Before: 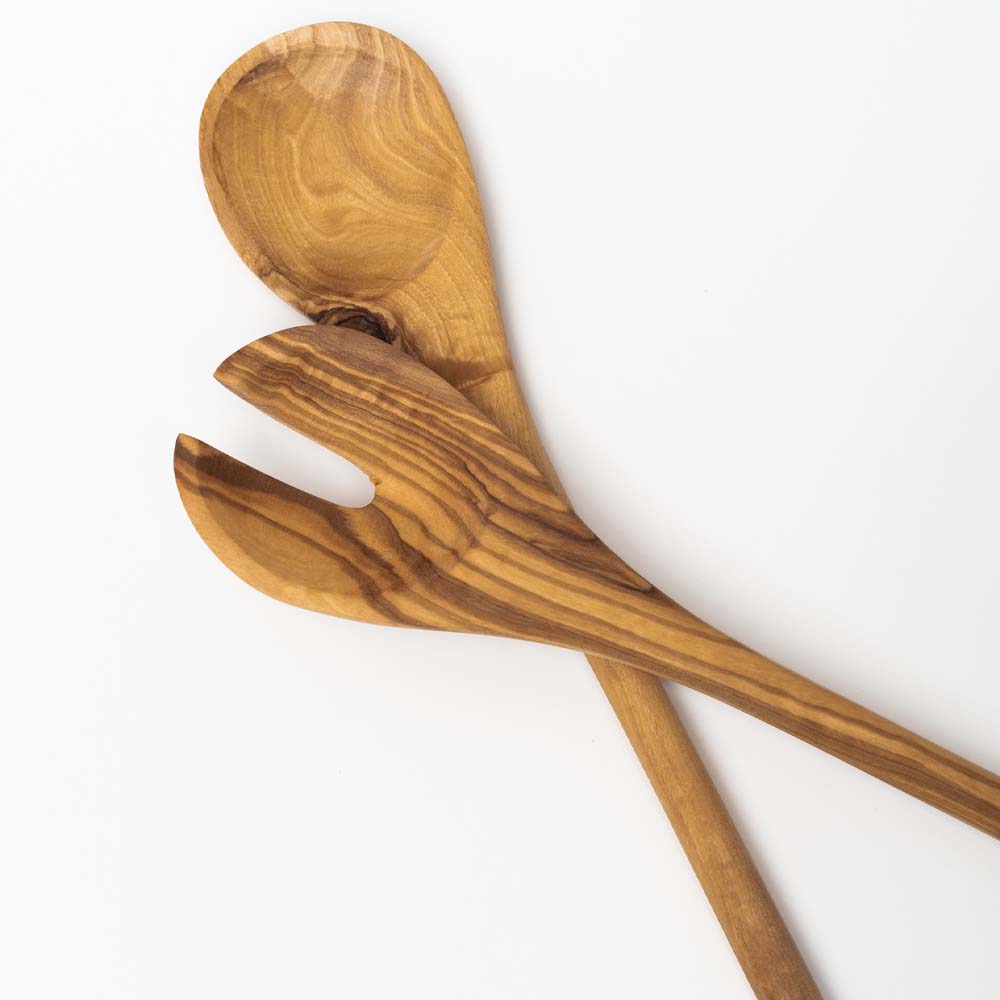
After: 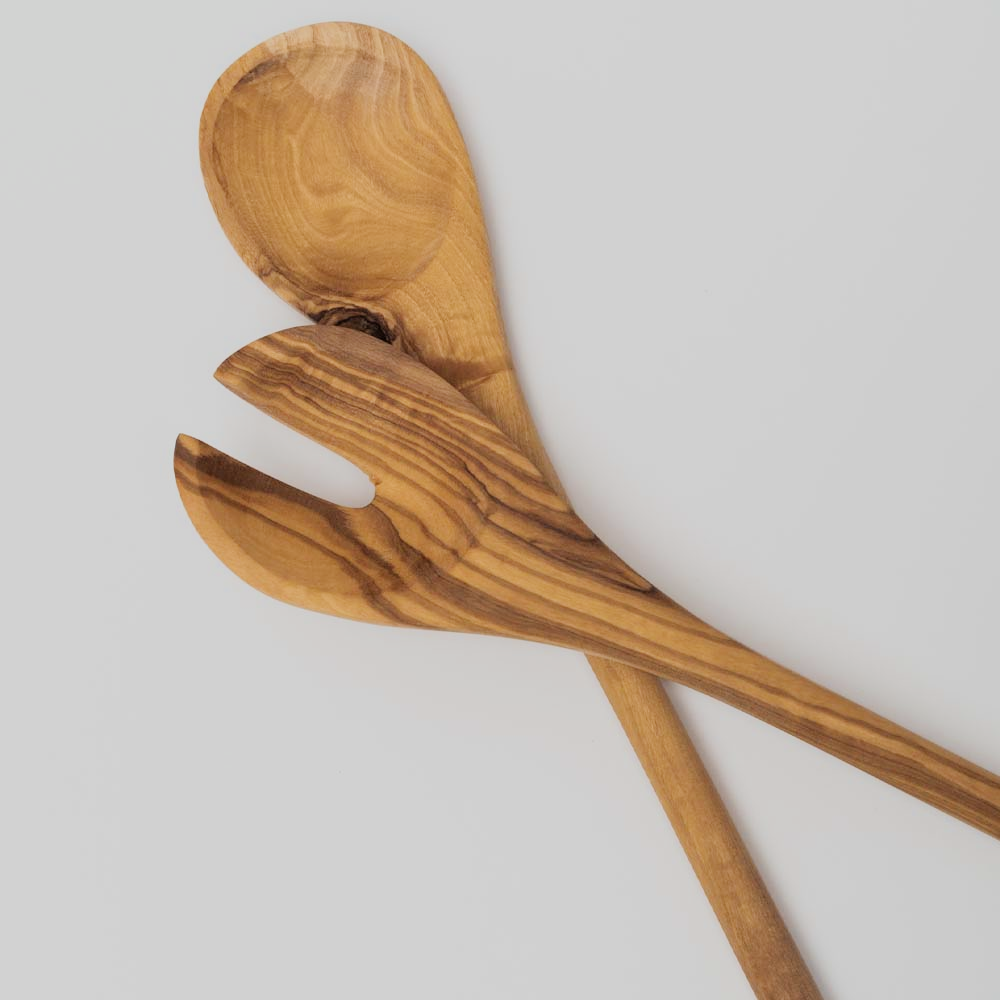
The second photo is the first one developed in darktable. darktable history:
filmic rgb: black relative exposure -7.65 EV, white relative exposure 4.56 EV, hardness 3.61
color correction: highlights a* -0.149, highlights b* 0.112
